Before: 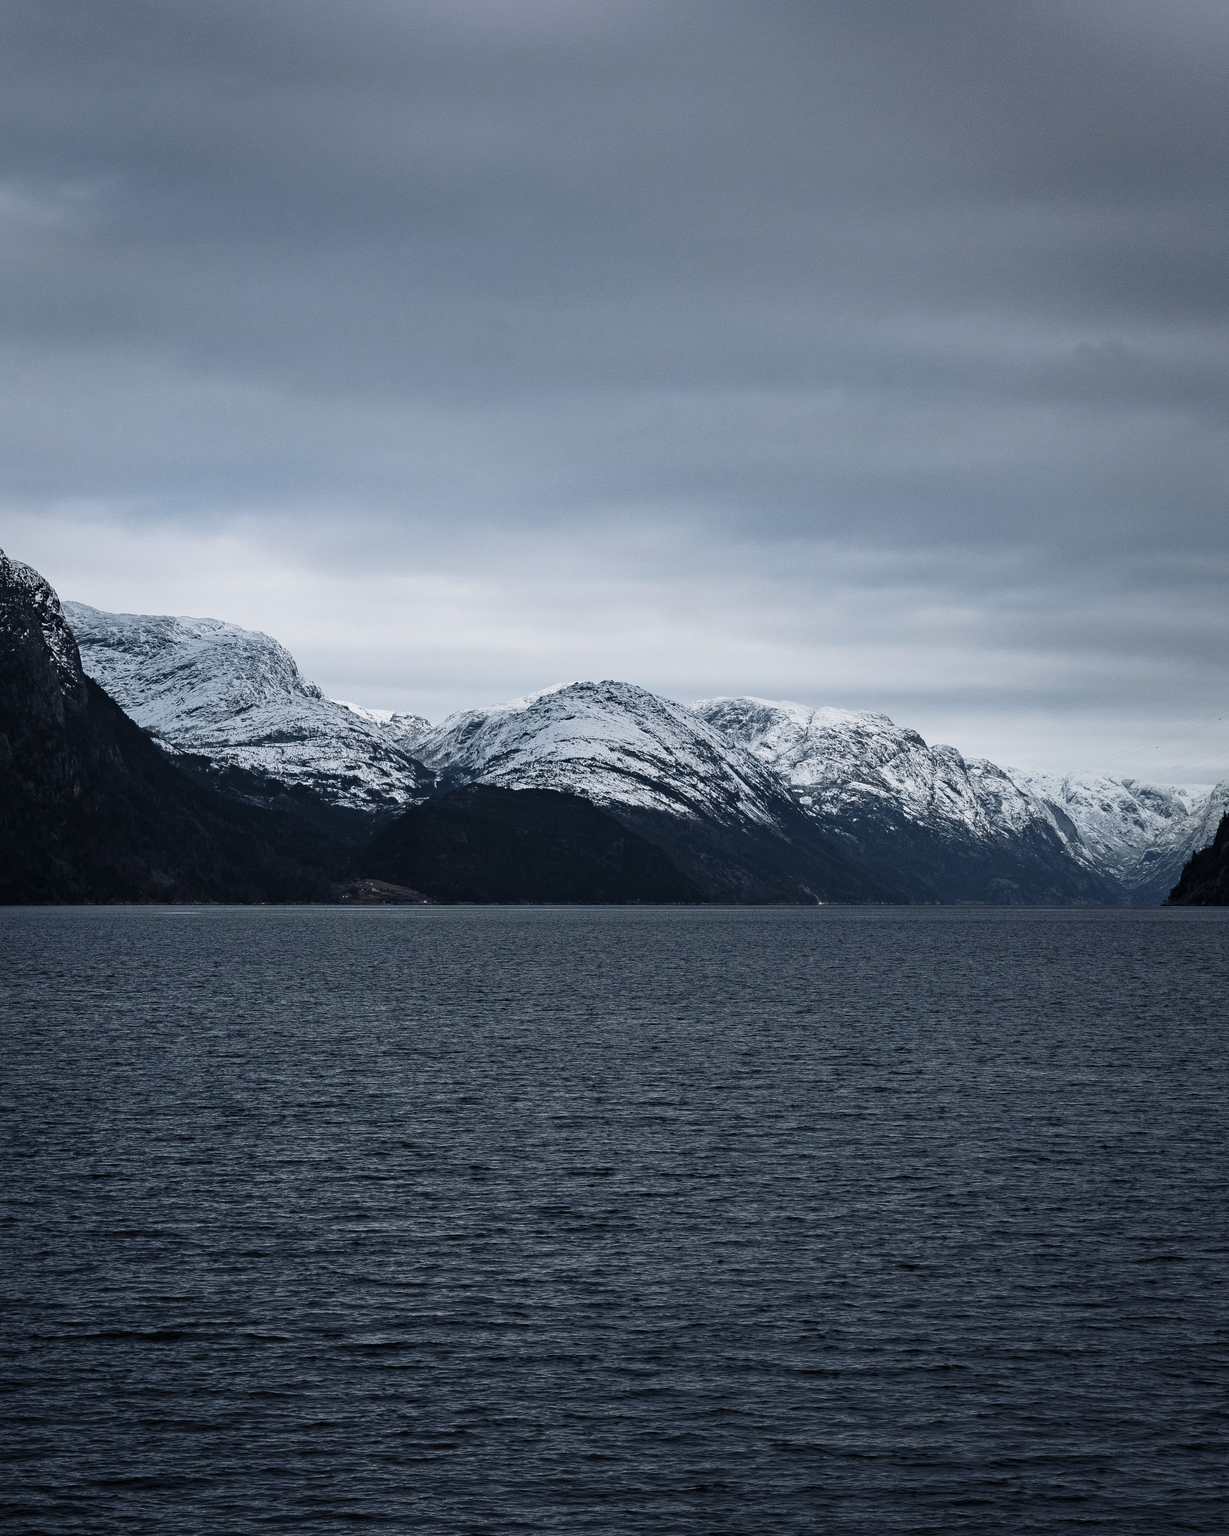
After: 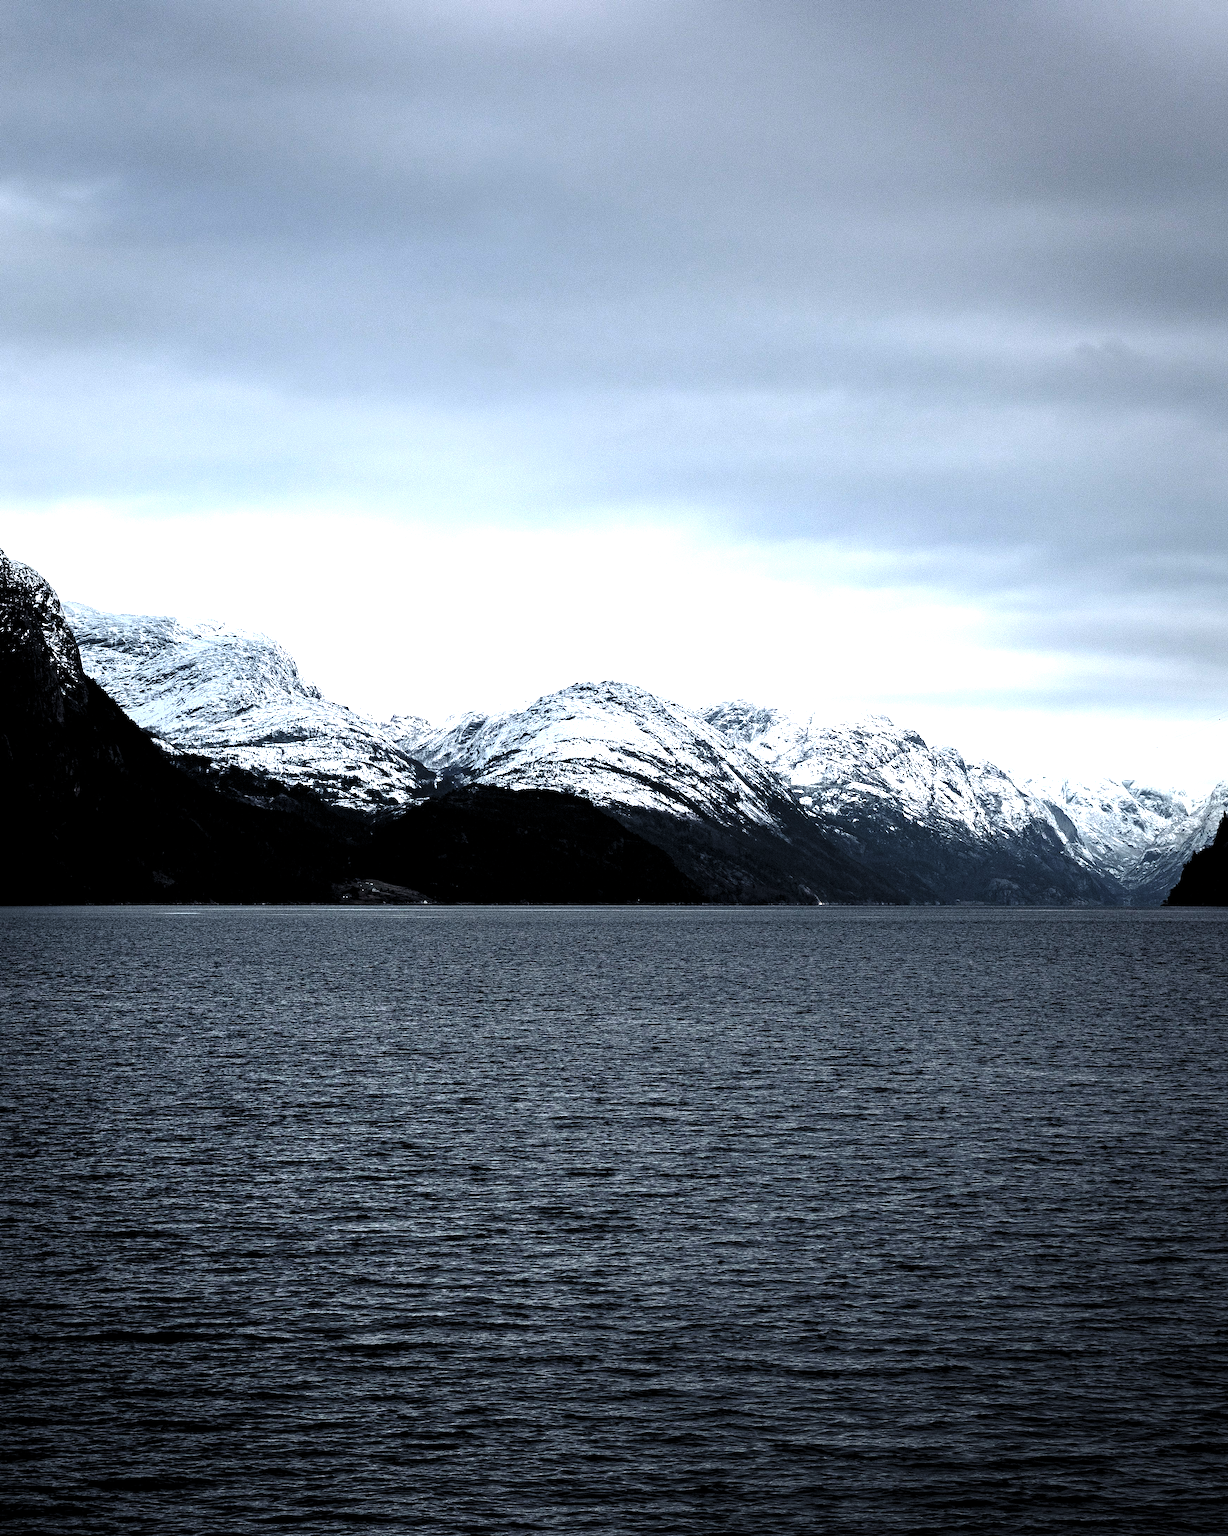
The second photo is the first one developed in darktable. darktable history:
levels: levels [0.062, 0.494, 0.925]
tone equalizer: -8 EV -1.08 EV, -7 EV -0.979 EV, -6 EV -0.843 EV, -5 EV -0.586 EV, -3 EV 0.581 EV, -2 EV 0.894 EV, -1 EV 1 EV, +0 EV 1.07 EV
